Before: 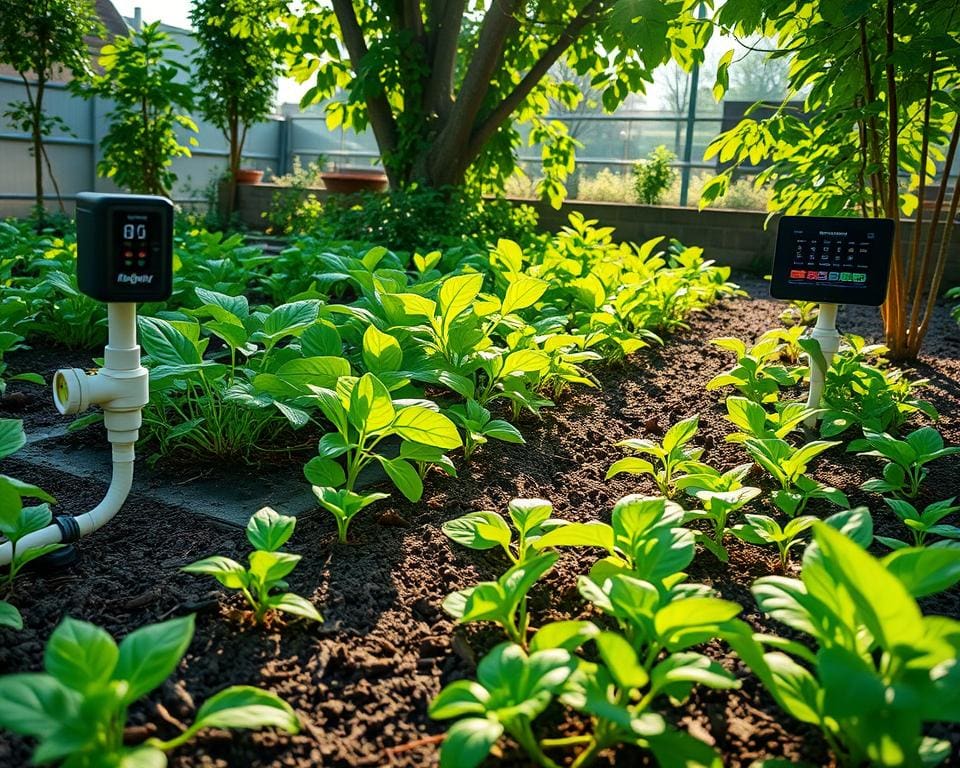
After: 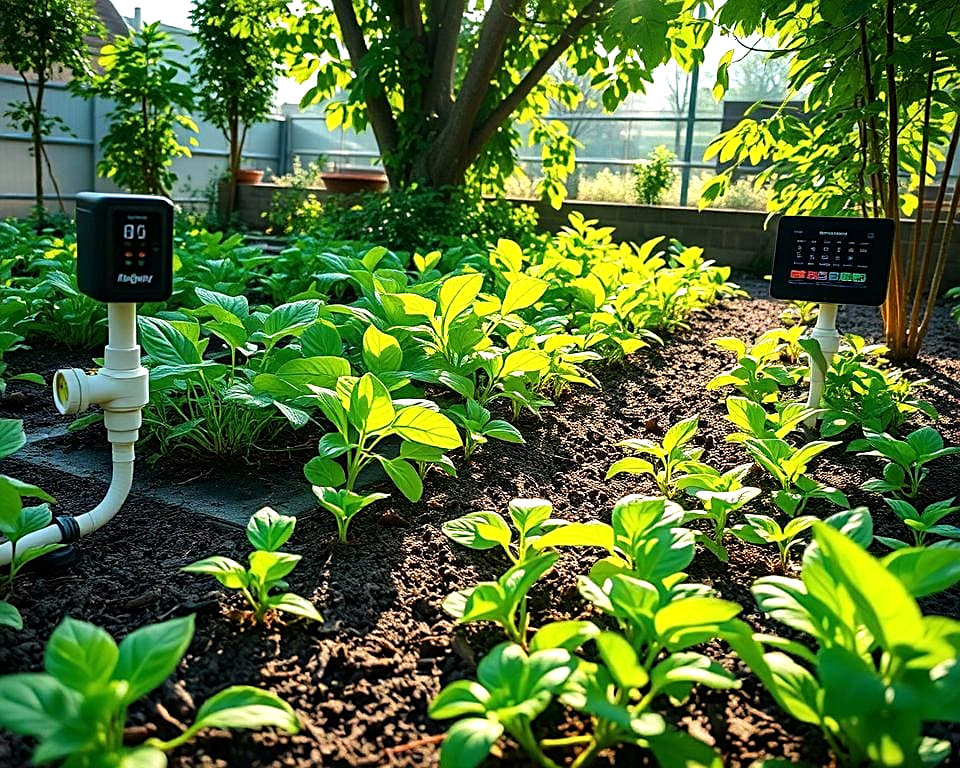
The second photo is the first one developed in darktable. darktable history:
tone equalizer: -8 EV -0.419 EV, -7 EV -0.408 EV, -6 EV -0.331 EV, -5 EV -0.248 EV, -3 EV 0.219 EV, -2 EV 0.357 EV, -1 EV 0.404 EV, +0 EV 0.444 EV
sharpen: on, module defaults
